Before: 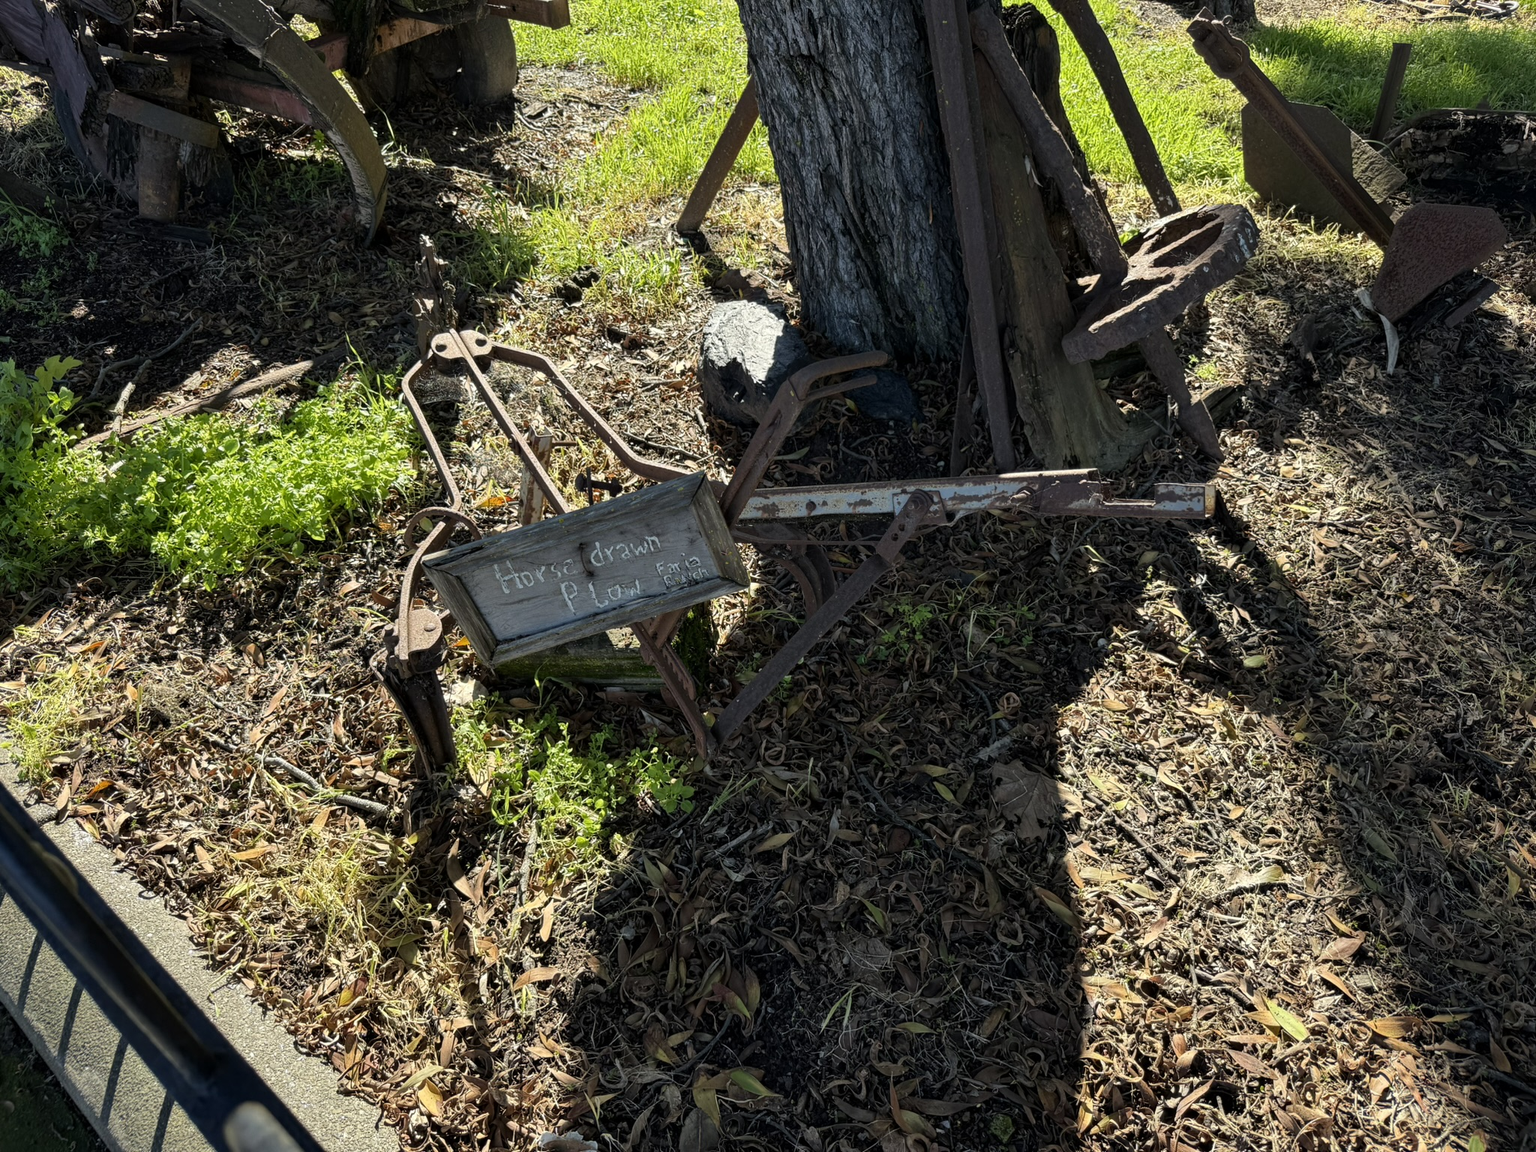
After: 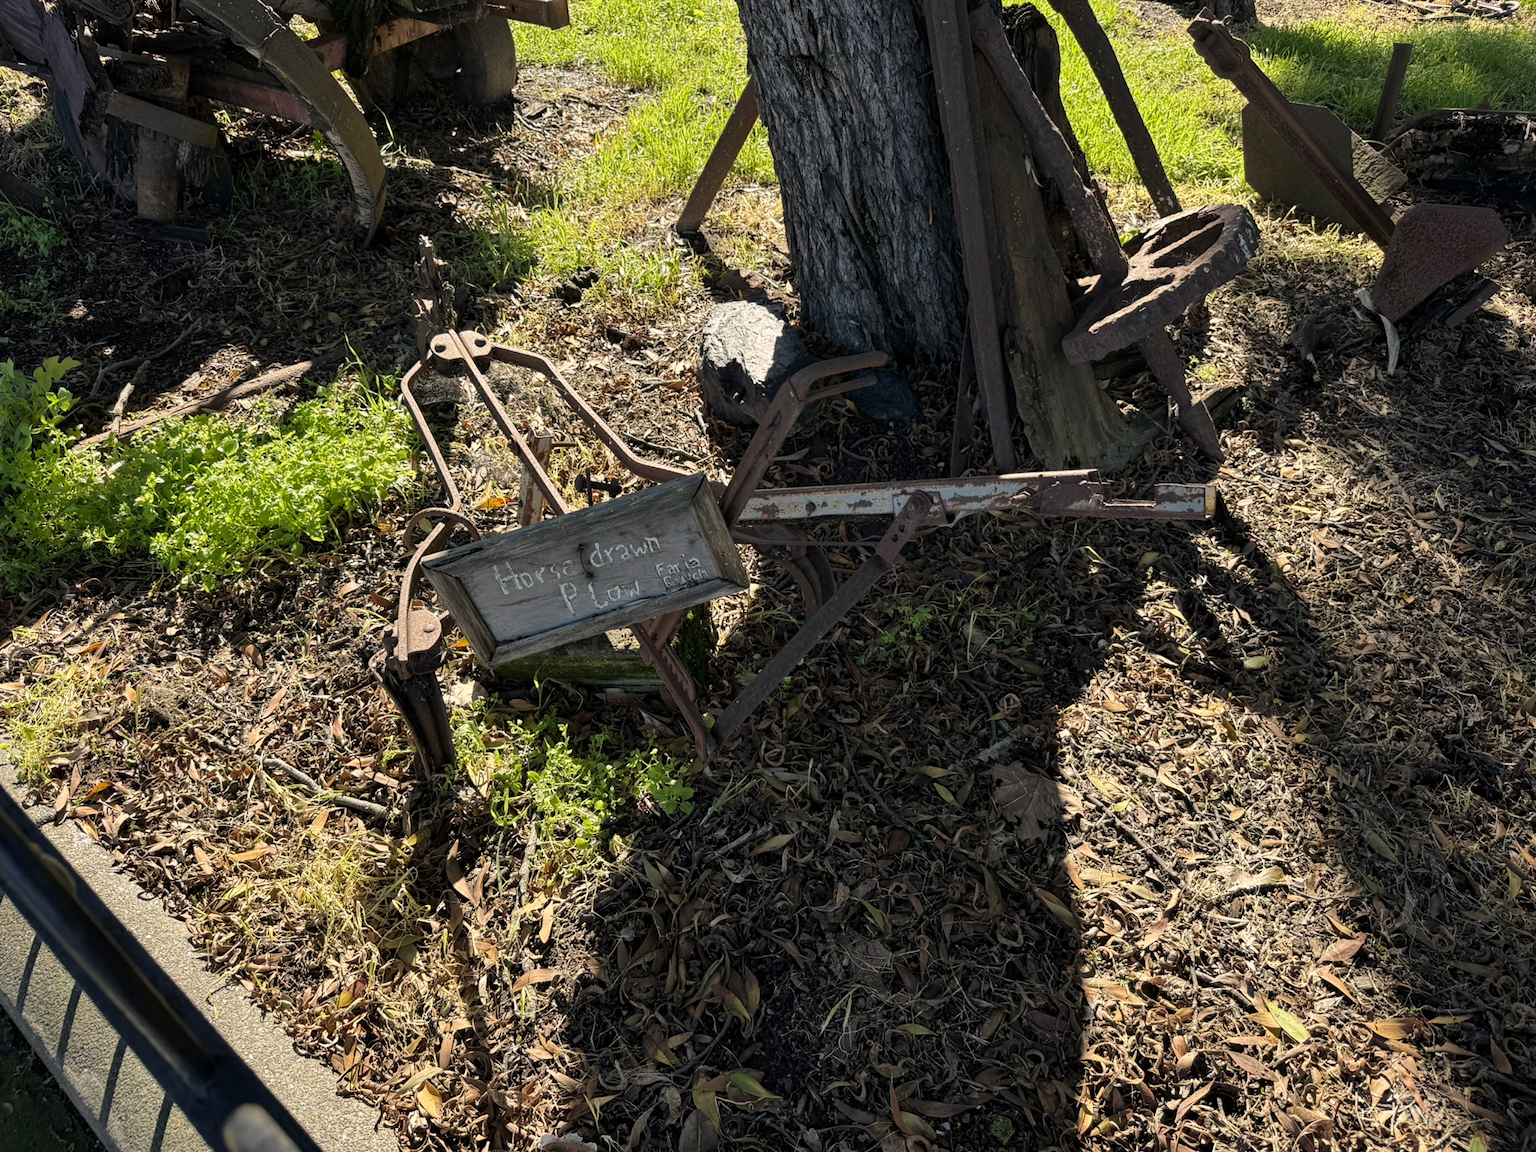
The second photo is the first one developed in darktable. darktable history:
crop and rotate: left 0.104%, bottom 0.012%
color correction: highlights a* 3.77, highlights b* 5.13
contrast brightness saturation: saturation -0.173
